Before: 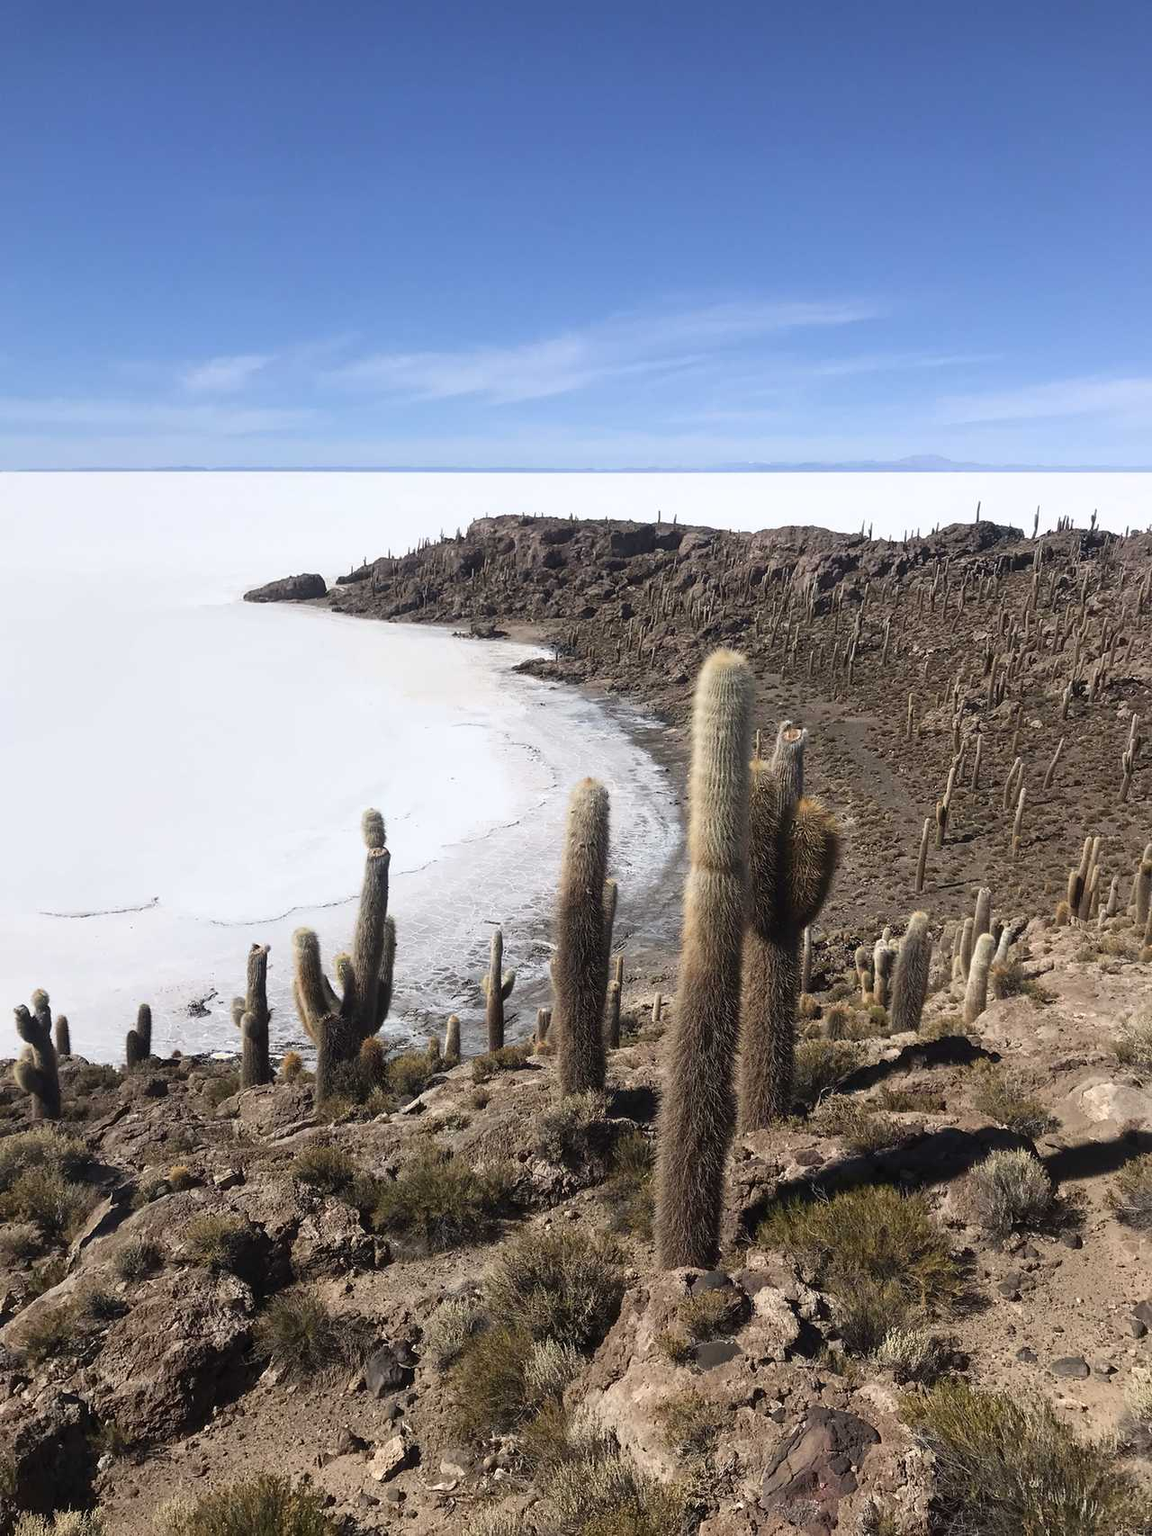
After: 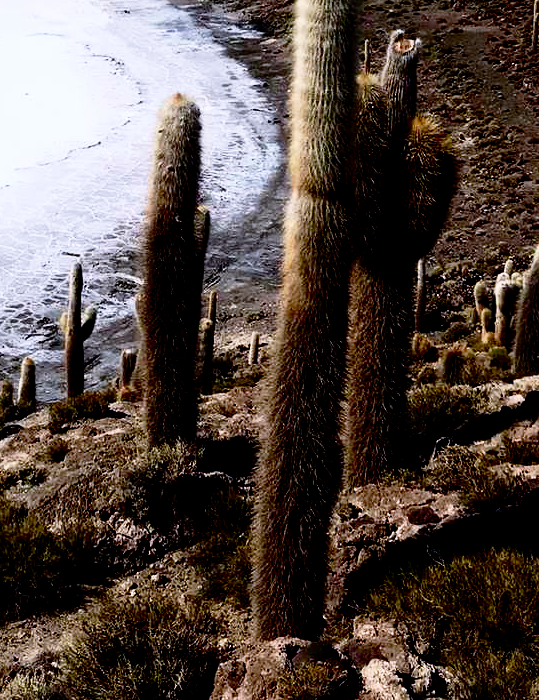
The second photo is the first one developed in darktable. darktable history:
contrast brightness saturation: contrast 0.19, brightness -0.11, saturation 0.21
crop: left 37.221%, top 45.169%, right 20.63%, bottom 13.777%
tone curve: curves: ch0 [(0, 0) (0.003, 0.005) (0.011, 0.008) (0.025, 0.014) (0.044, 0.021) (0.069, 0.027) (0.1, 0.041) (0.136, 0.083) (0.177, 0.138) (0.224, 0.197) (0.277, 0.259) (0.335, 0.331) (0.399, 0.399) (0.468, 0.476) (0.543, 0.547) (0.623, 0.635) (0.709, 0.753) (0.801, 0.847) (0.898, 0.94) (1, 1)], preserve colors none
color calibration: illuminant as shot in camera, x 0.358, y 0.373, temperature 4628.91 K
exposure: black level correction 0.056, compensate highlight preservation false
